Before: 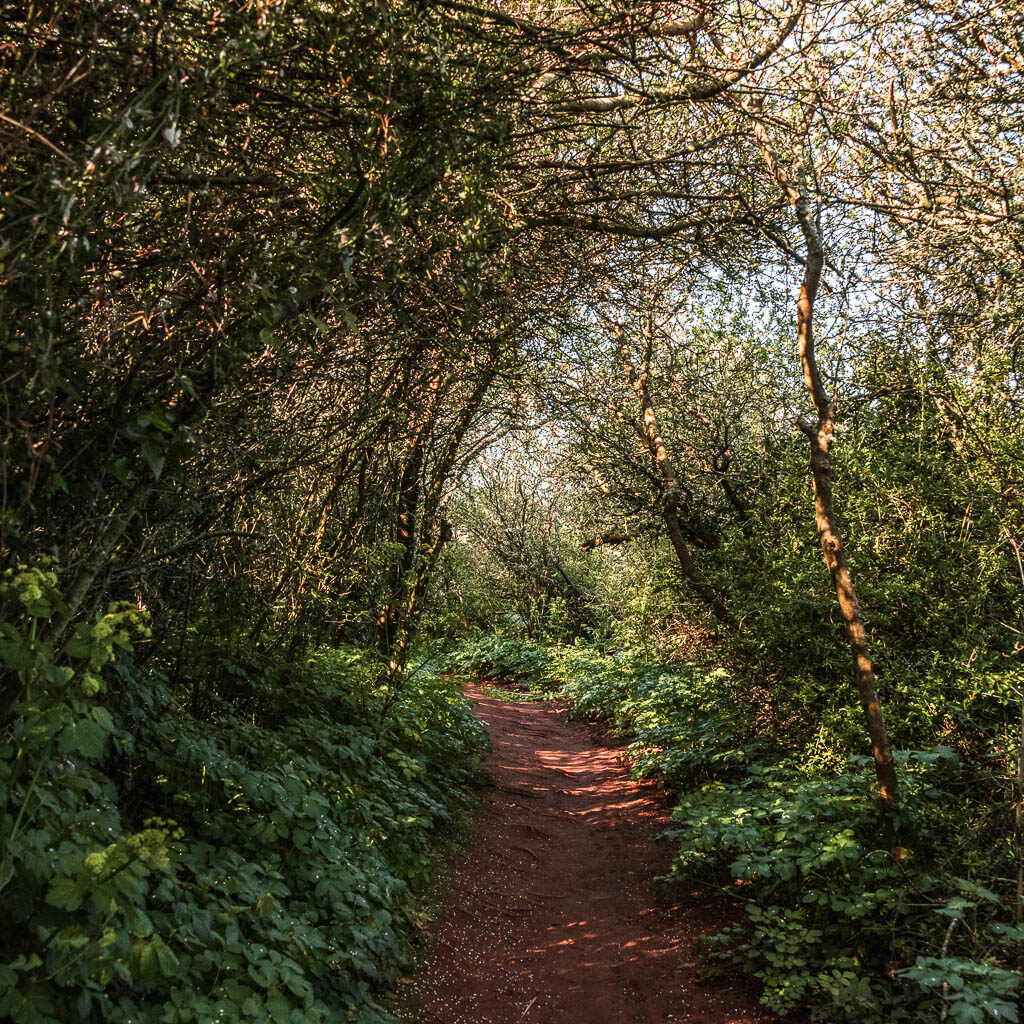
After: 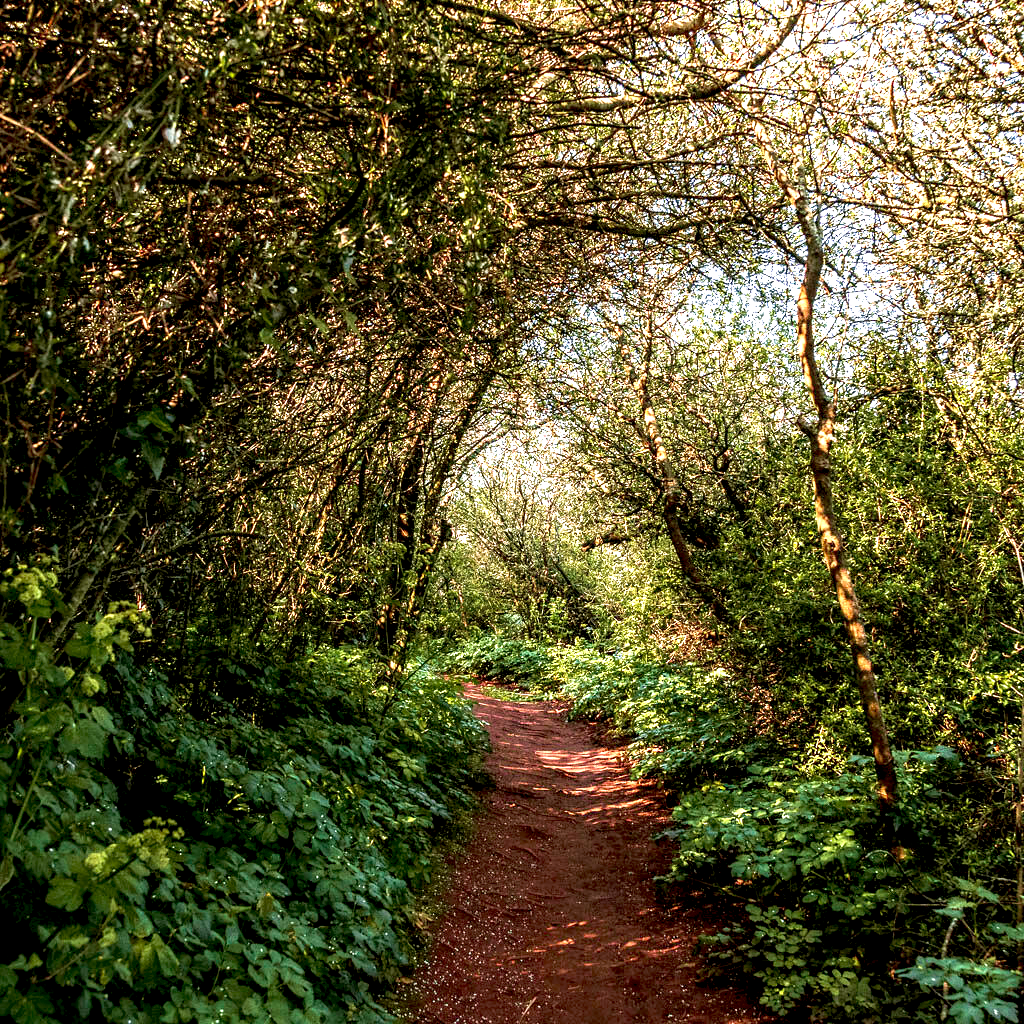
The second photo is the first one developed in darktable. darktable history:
exposure: black level correction 0.01, exposure 1 EV, compensate highlight preservation false
velvia: strength 44.44%
